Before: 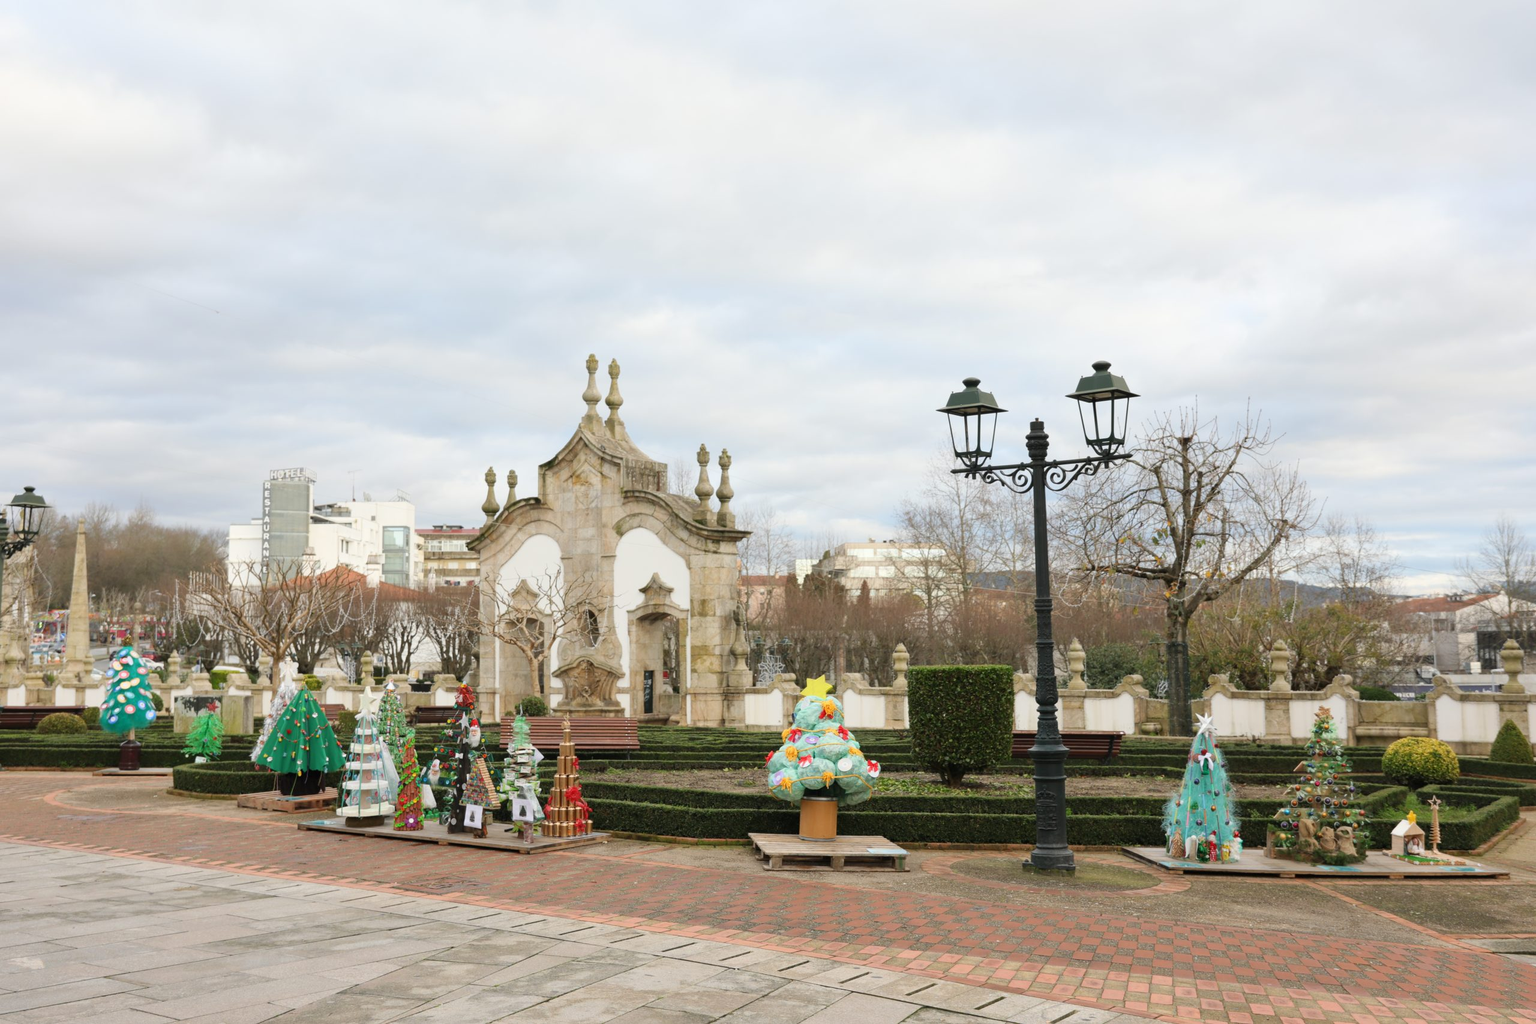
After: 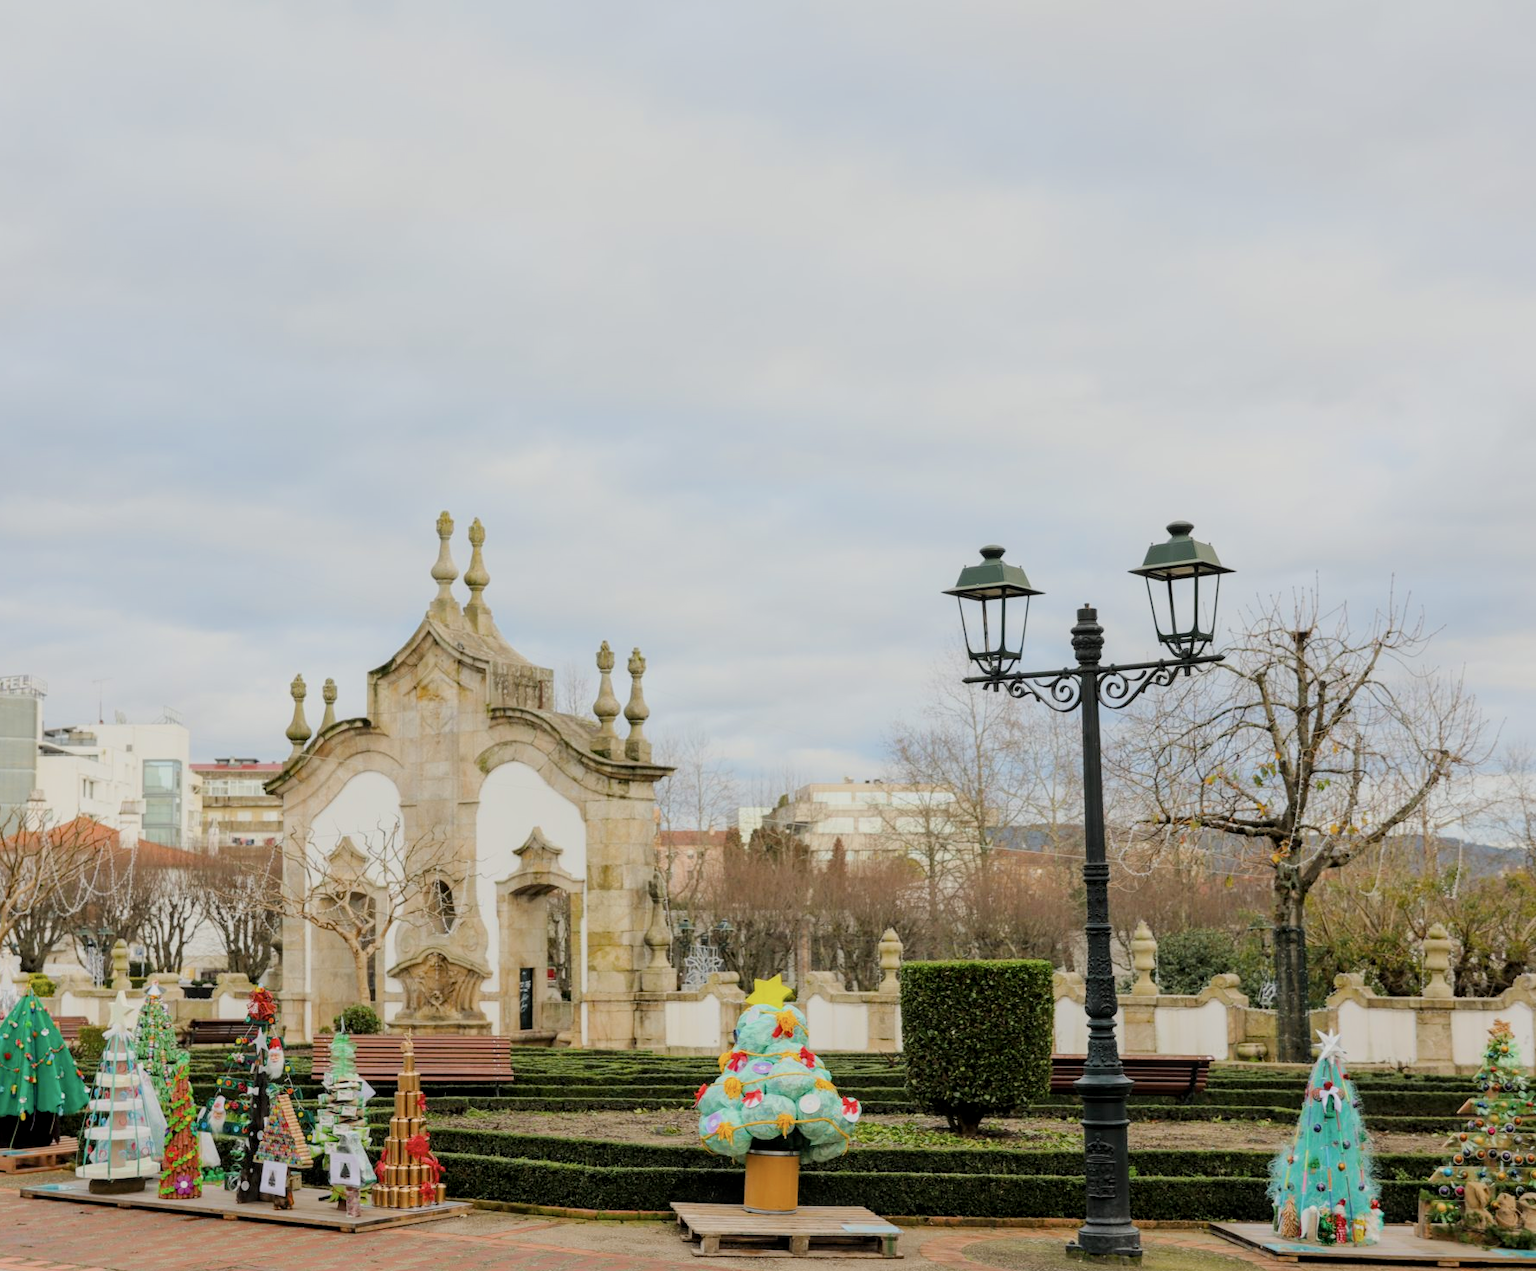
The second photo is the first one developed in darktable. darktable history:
crop: left 18.479%, right 12.2%, bottom 13.971%
local contrast: on, module defaults
color balance rgb: perceptual saturation grading › global saturation 25%, perceptual brilliance grading › mid-tones 10%, perceptual brilliance grading › shadows 15%, global vibrance 20%
contrast brightness saturation: saturation -0.17
filmic rgb: black relative exposure -7.65 EV, white relative exposure 4.56 EV, hardness 3.61, color science v6 (2022)
